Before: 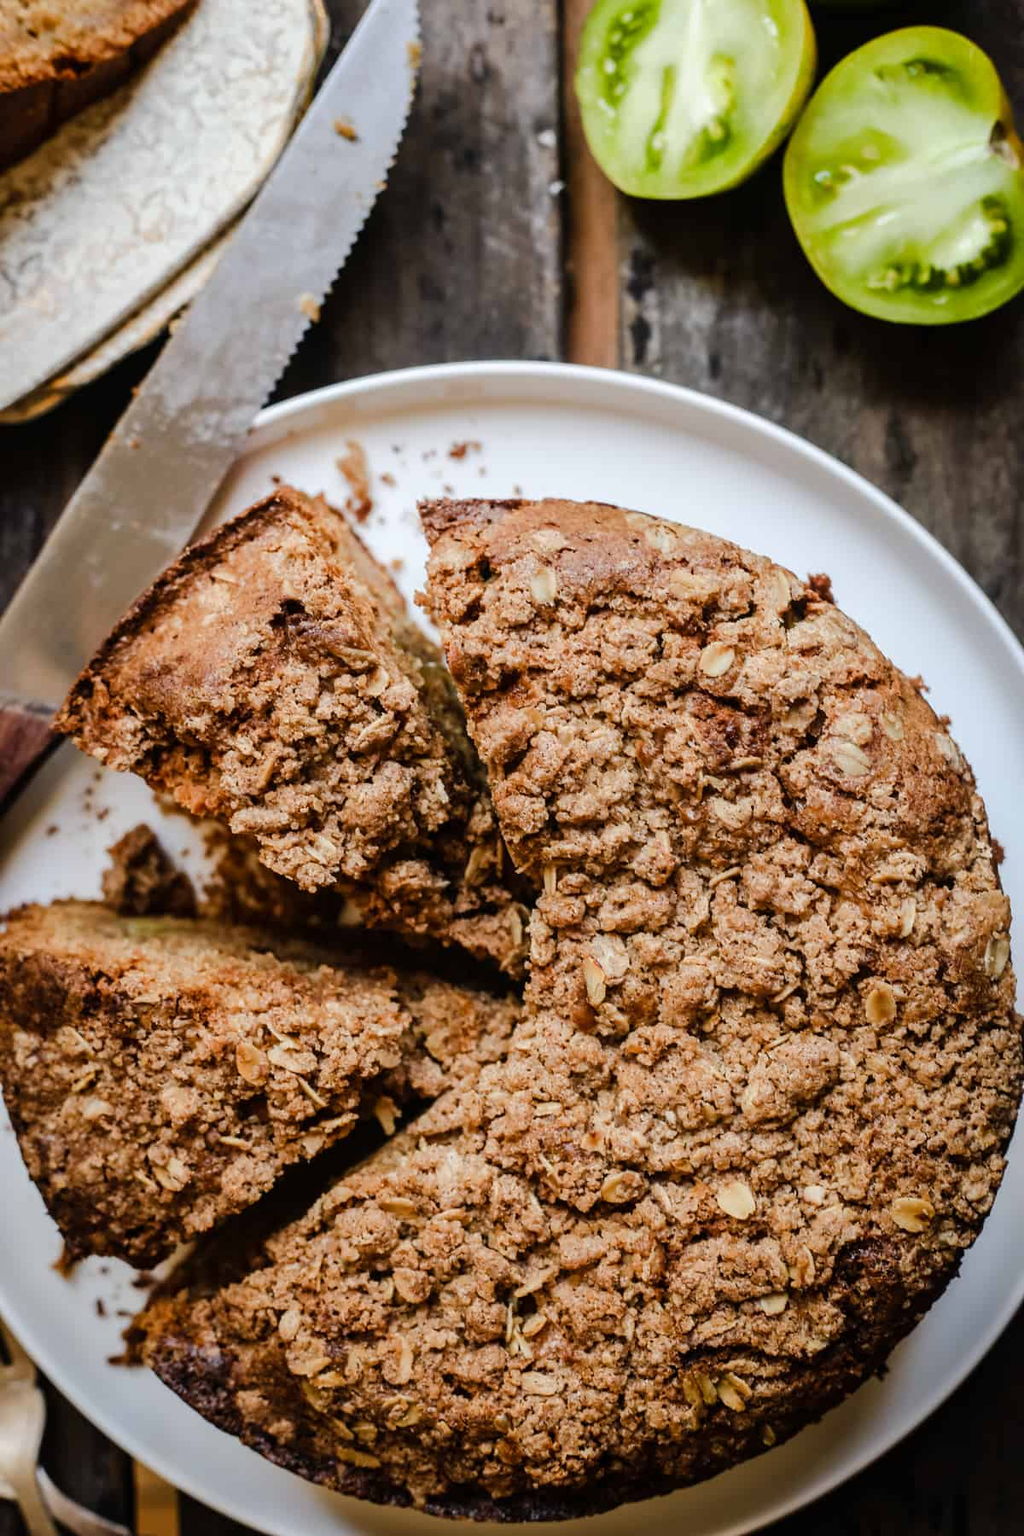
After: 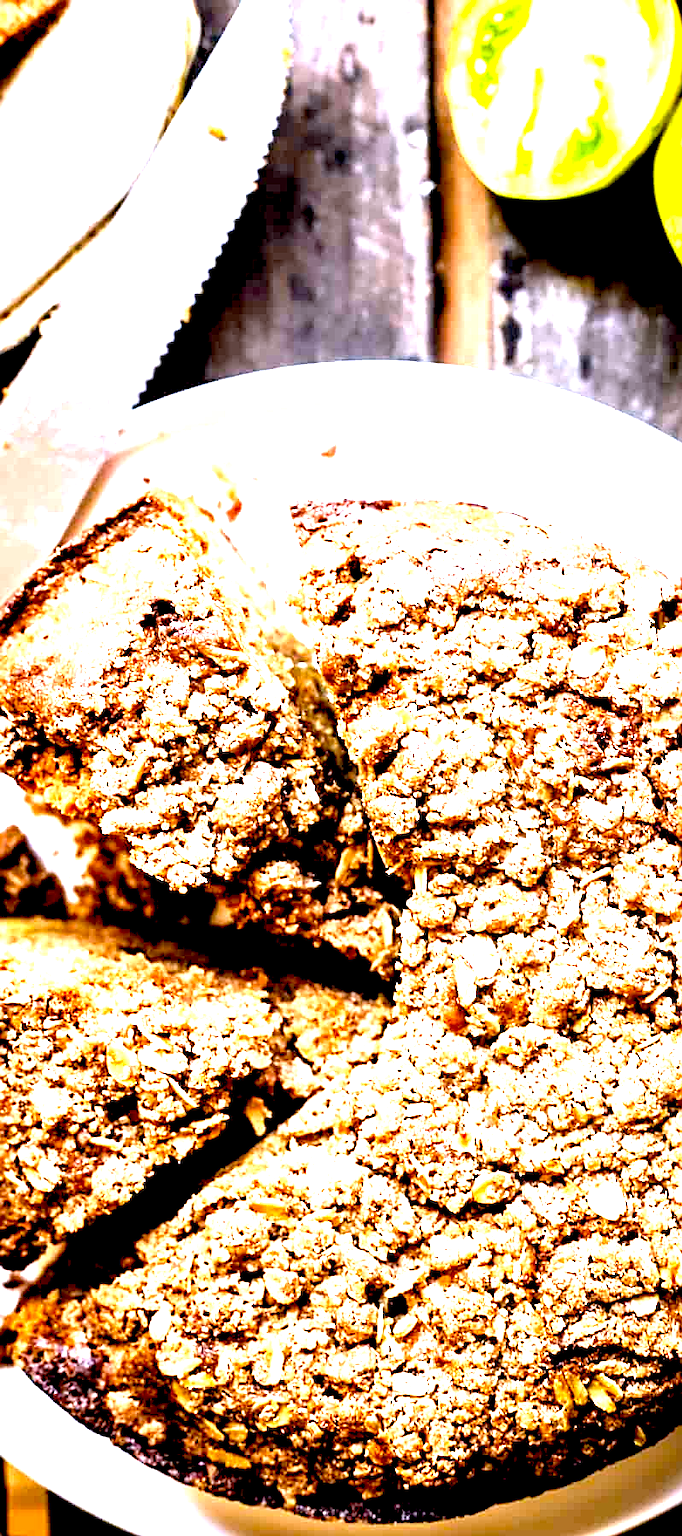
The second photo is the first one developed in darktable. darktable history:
tone equalizer: on, module defaults
crop and rotate: left 12.673%, right 20.66%
white balance: red 1.042, blue 1.17
sharpen: on, module defaults
levels: levels [0, 0.352, 0.703]
exposure: black level correction 0.011, exposure 1.088 EV, compensate exposure bias true, compensate highlight preservation false
color correction: highlights a* -2.68, highlights b* 2.57
